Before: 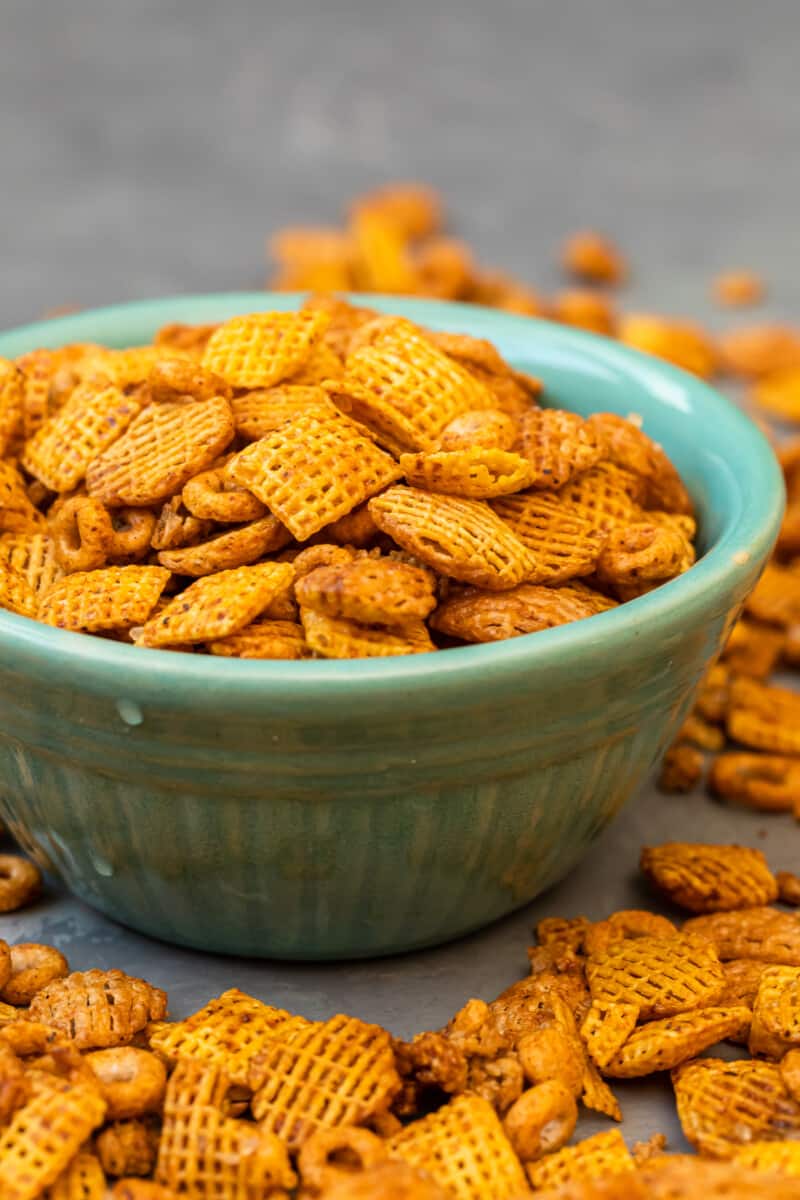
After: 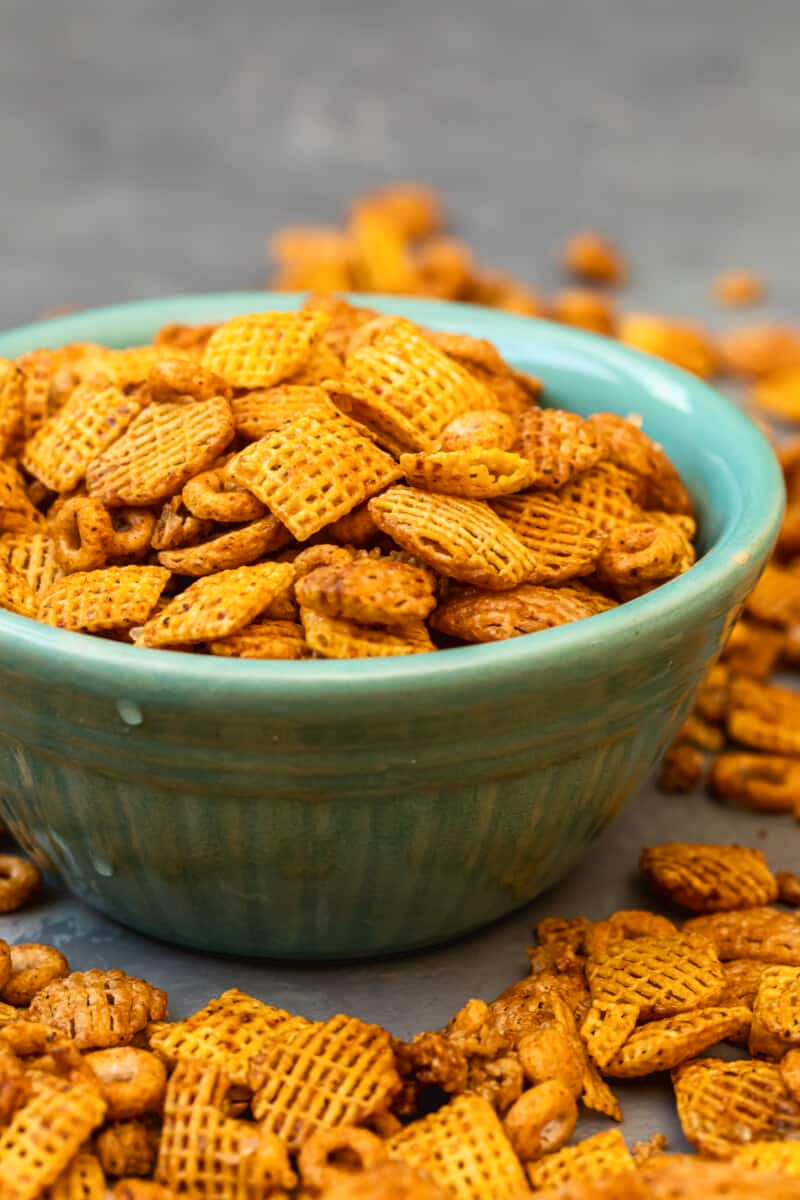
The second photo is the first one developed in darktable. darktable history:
tone curve: curves: ch0 [(0, 0) (0.003, 0.038) (0.011, 0.035) (0.025, 0.03) (0.044, 0.044) (0.069, 0.062) (0.1, 0.087) (0.136, 0.114) (0.177, 0.15) (0.224, 0.193) (0.277, 0.242) (0.335, 0.299) (0.399, 0.361) (0.468, 0.437) (0.543, 0.521) (0.623, 0.614) (0.709, 0.717) (0.801, 0.817) (0.898, 0.913) (1, 1)], color space Lab, independent channels, preserve colors none
